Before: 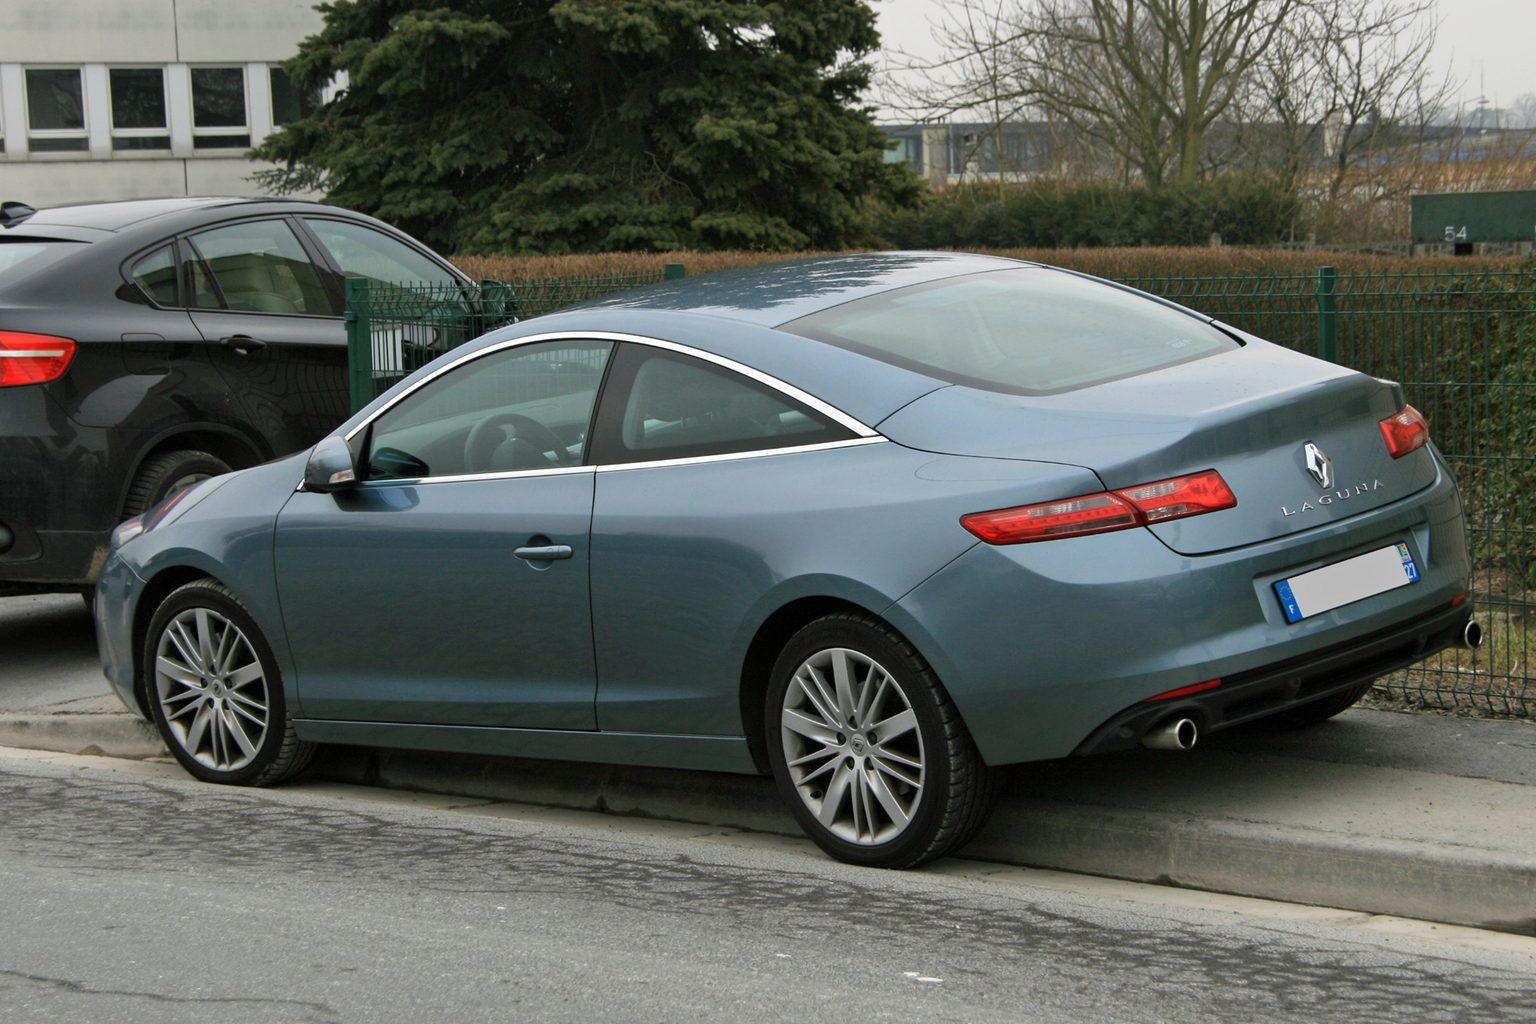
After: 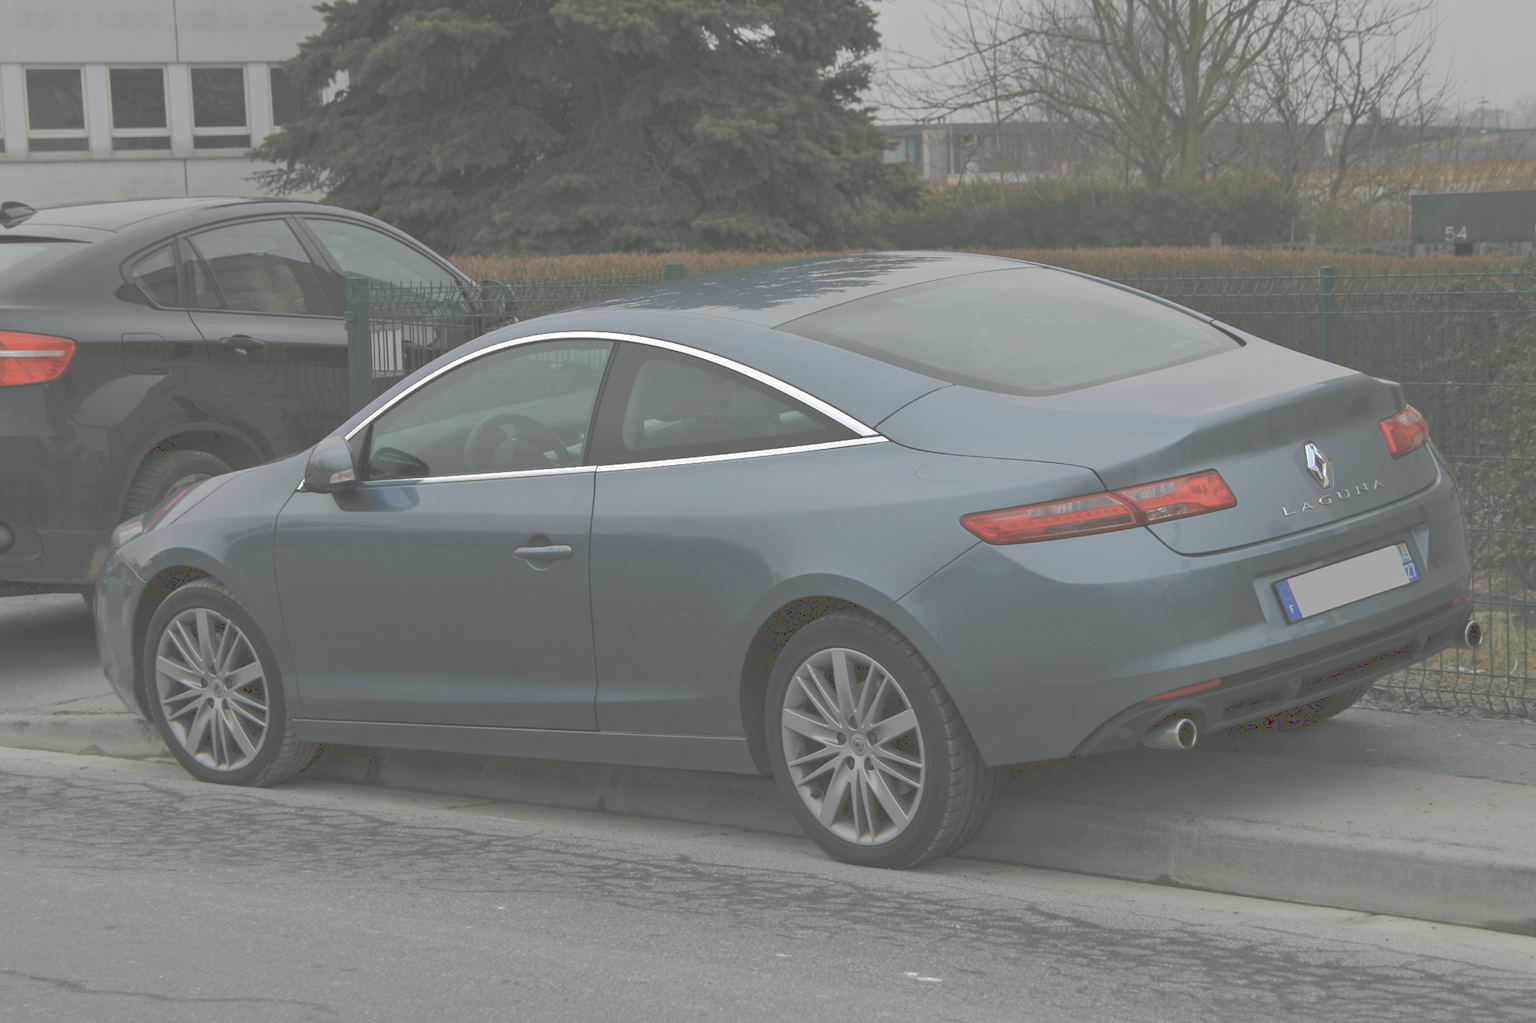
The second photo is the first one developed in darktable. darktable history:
tone equalizer: on, module defaults
tone curve: curves: ch0 [(0, 0) (0.003, 0.322) (0.011, 0.327) (0.025, 0.345) (0.044, 0.365) (0.069, 0.378) (0.1, 0.391) (0.136, 0.403) (0.177, 0.412) (0.224, 0.429) (0.277, 0.448) (0.335, 0.474) (0.399, 0.503) (0.468, 0.537) (0.543, 0.57) (0.623, 0.61) (0.709, 0.653) (0.801, 0.699) (0.898, 0.75) (1, 1)], preserve colors none
